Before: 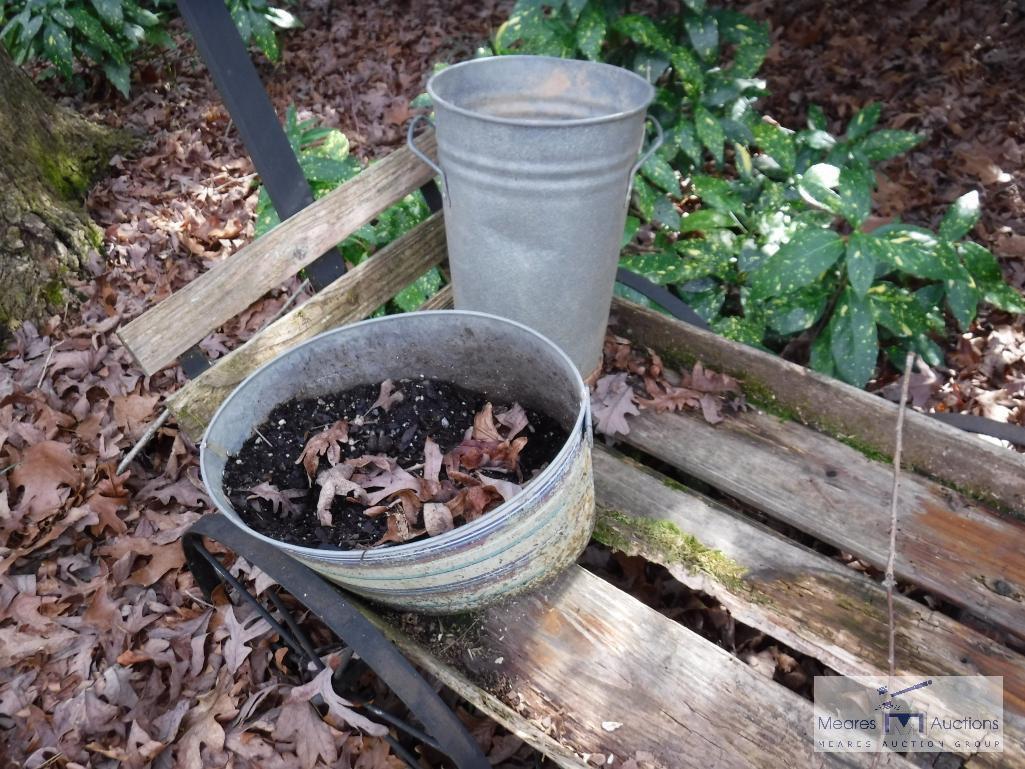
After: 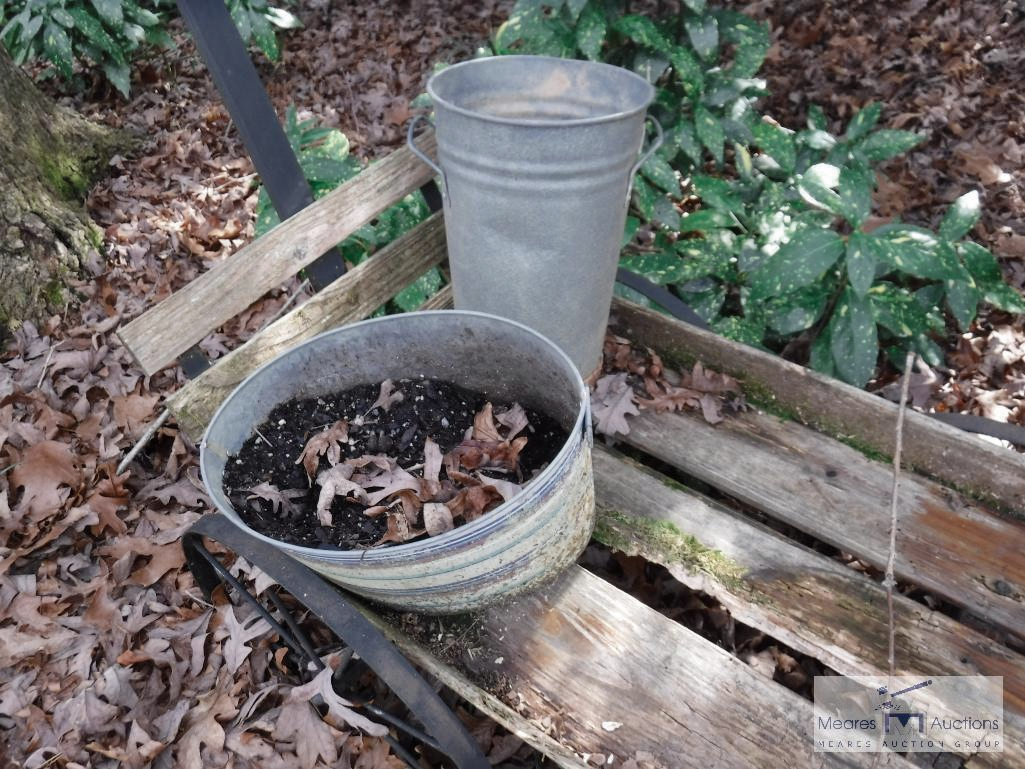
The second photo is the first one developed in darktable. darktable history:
color zones: curves: ch0 [(0, 0.5) (0.125, 0.4) (0.25, 0.5) (0.375, 0.4) (0.5, 0.4) (0.625, 0.35) (0.75, 0.35) (0.875, 0.5)]; ch1 [(0, 0.35) (0.125, 0.45) (0.25, 0.35) (0.375, 0.35) (0.5, 0.35) (0.625, 0.35) (0.75, 0.45) (0.875, 0.35)]; ch2 [(0, 0.6) (0.125, 0.5) (0.25, 0.5) (0.375, 0.6) (0.5, 0.6) (0.625, 0.5) (0.75, 0.5) (0.875, 0.5)]
shadows and highlights: shadows 74.8, highlights -23.46, soften with gaussian
